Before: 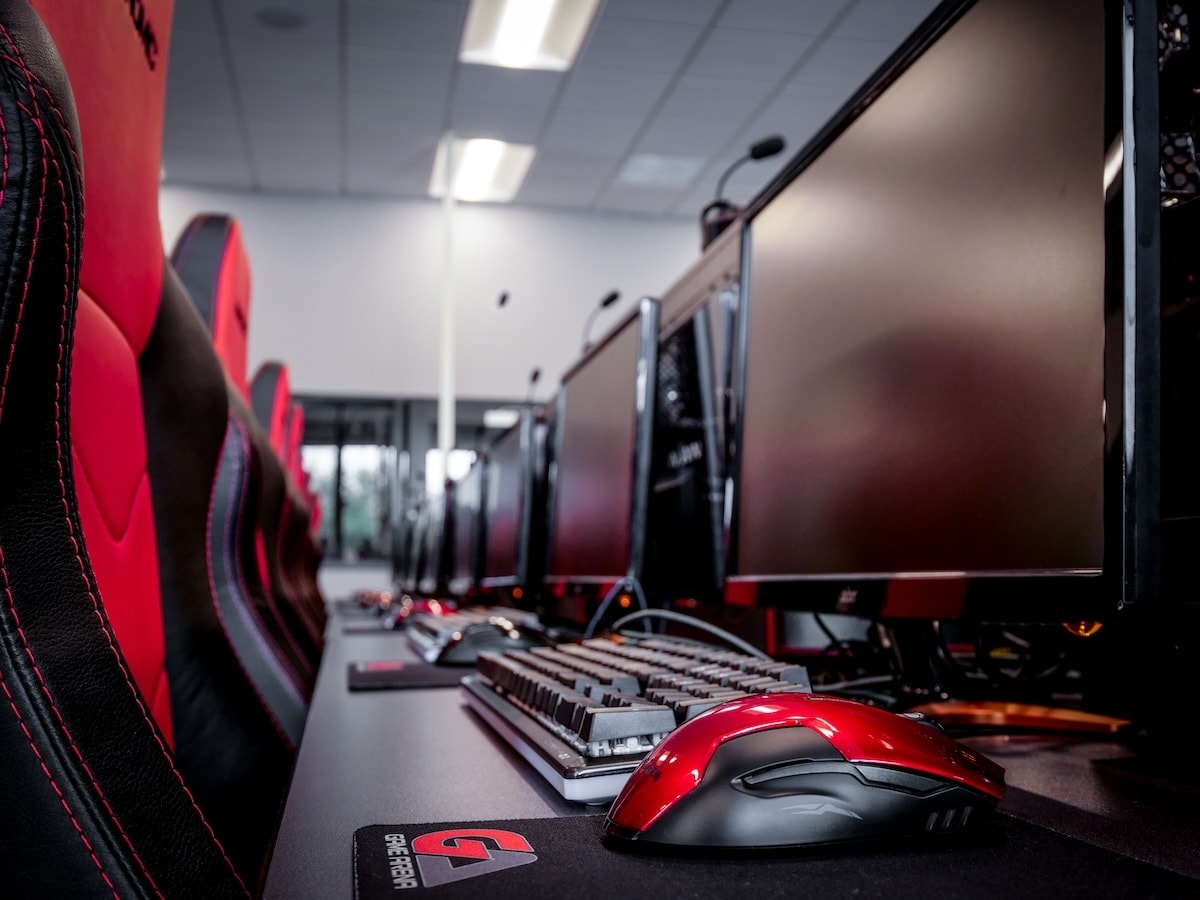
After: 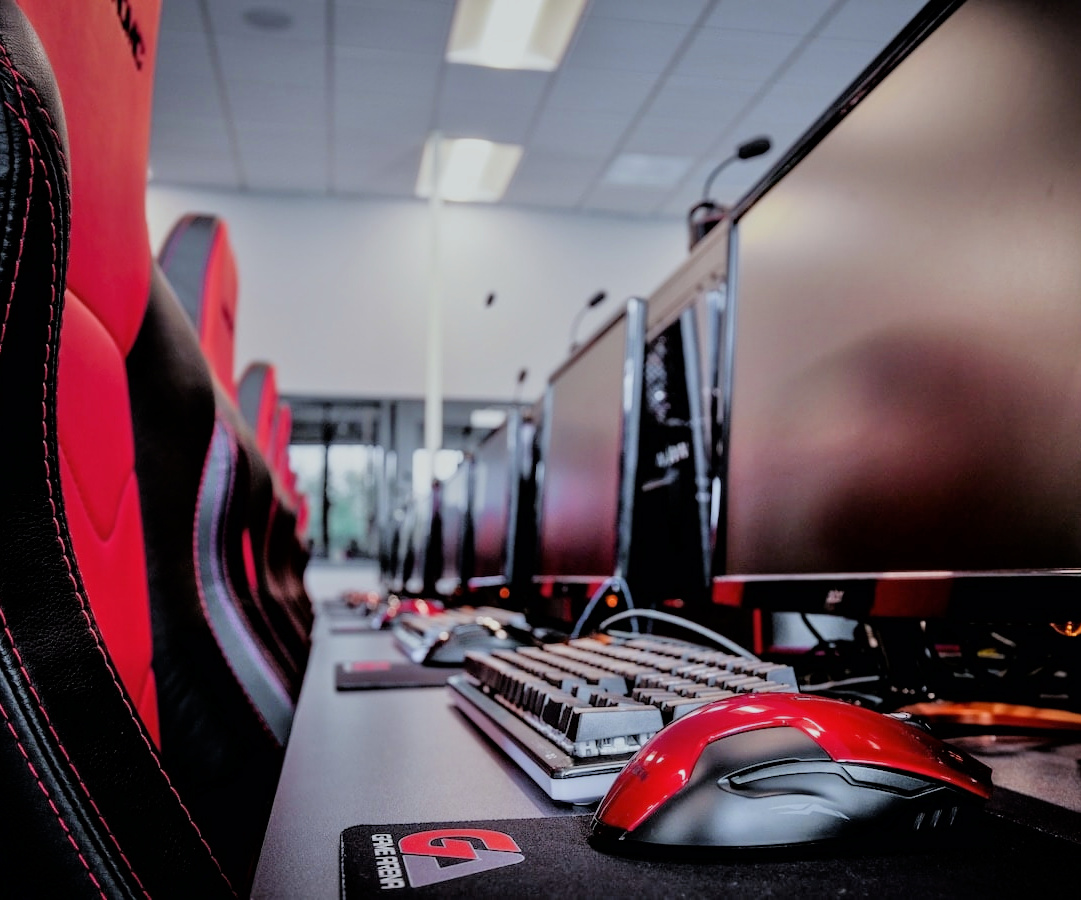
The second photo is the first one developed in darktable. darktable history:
tone equalizer: -7 EV 0.15 EV, -6 EV 0.6 EV, -5 EV 1.15 EV, -4 EV 1.33 EV, -3 EV 1.15 EV, -2 EV 0.6 EV, -1 EV 0.15 EV, mask exposure compensation -0.5 EV
filmic rgb: black relative exposure -7.65 EV, white relative exposure 4.56 EV, hardness 3.61, color science v6 (2022)
crop and rotate: left 1.088%, right 8.807%
white balance: red 0.978, blue 0.999
color zones: curves: ch0 [(0.068, 0.464) (0.25, 0.5) (0.48, 0.508) (0.75, 0.536) (0.886, 0.476) (0.967, 0.456)]; ch1 [(0.066, 0.456) (0.25, 0.5) (0.616, 0.508) (0.746, 0.56) (0.934, 0.444)]
